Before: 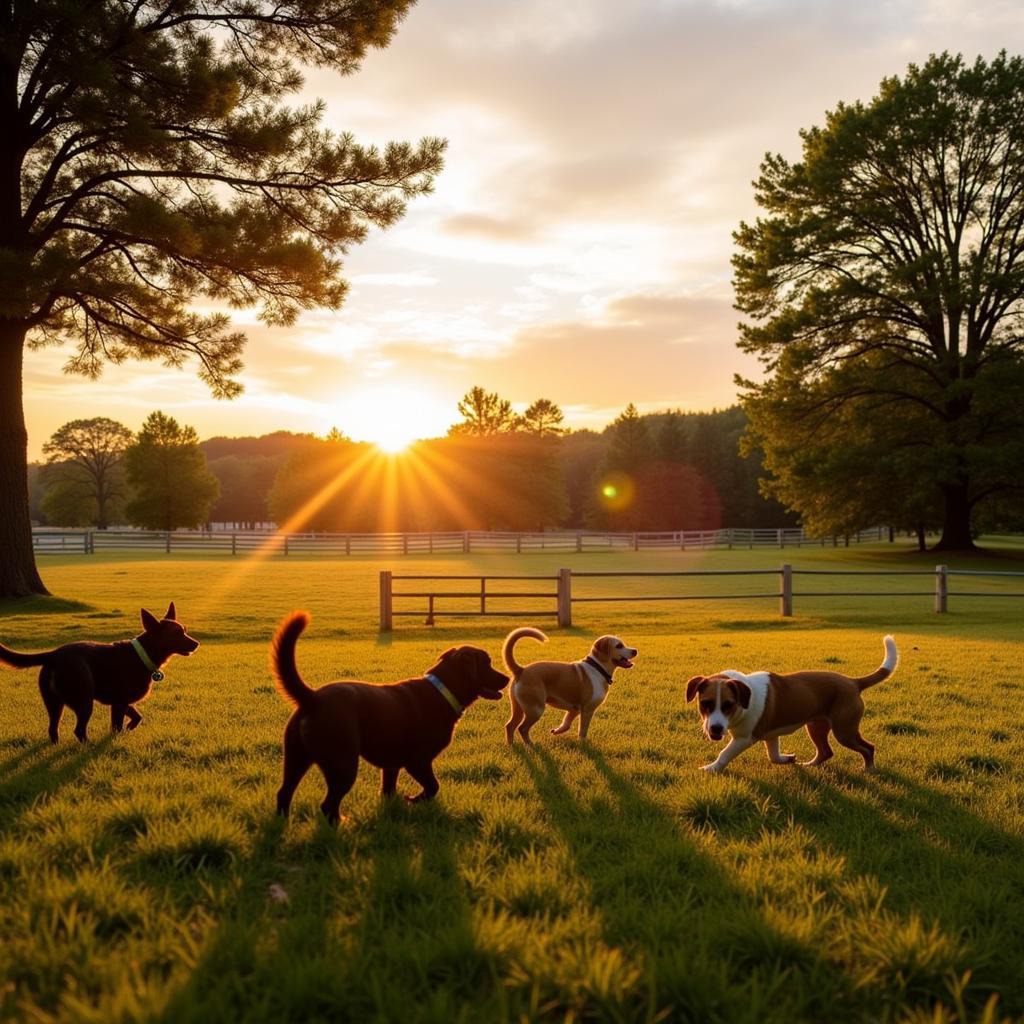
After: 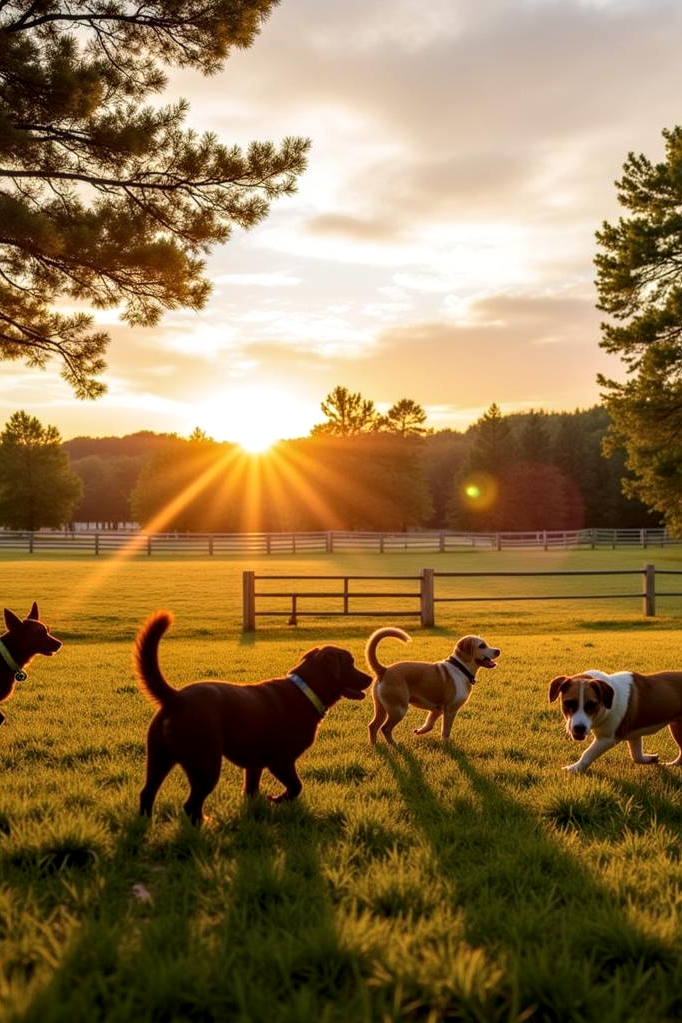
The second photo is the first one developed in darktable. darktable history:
crop and rotate: left 13.385%, right 19.934%
local contrast: detail 130%
